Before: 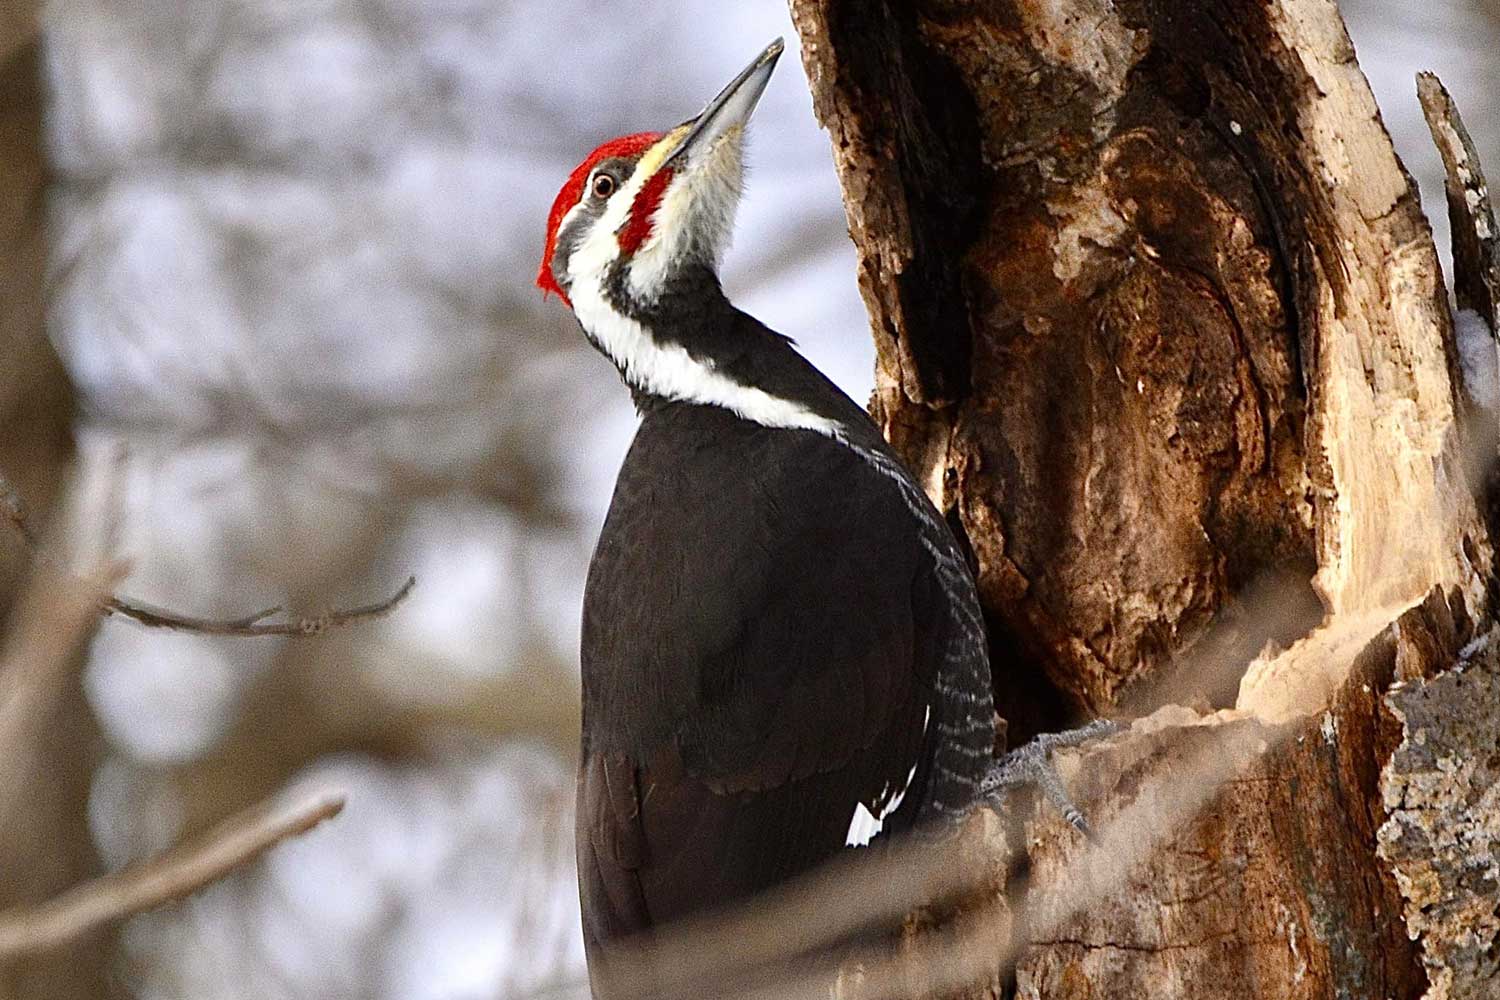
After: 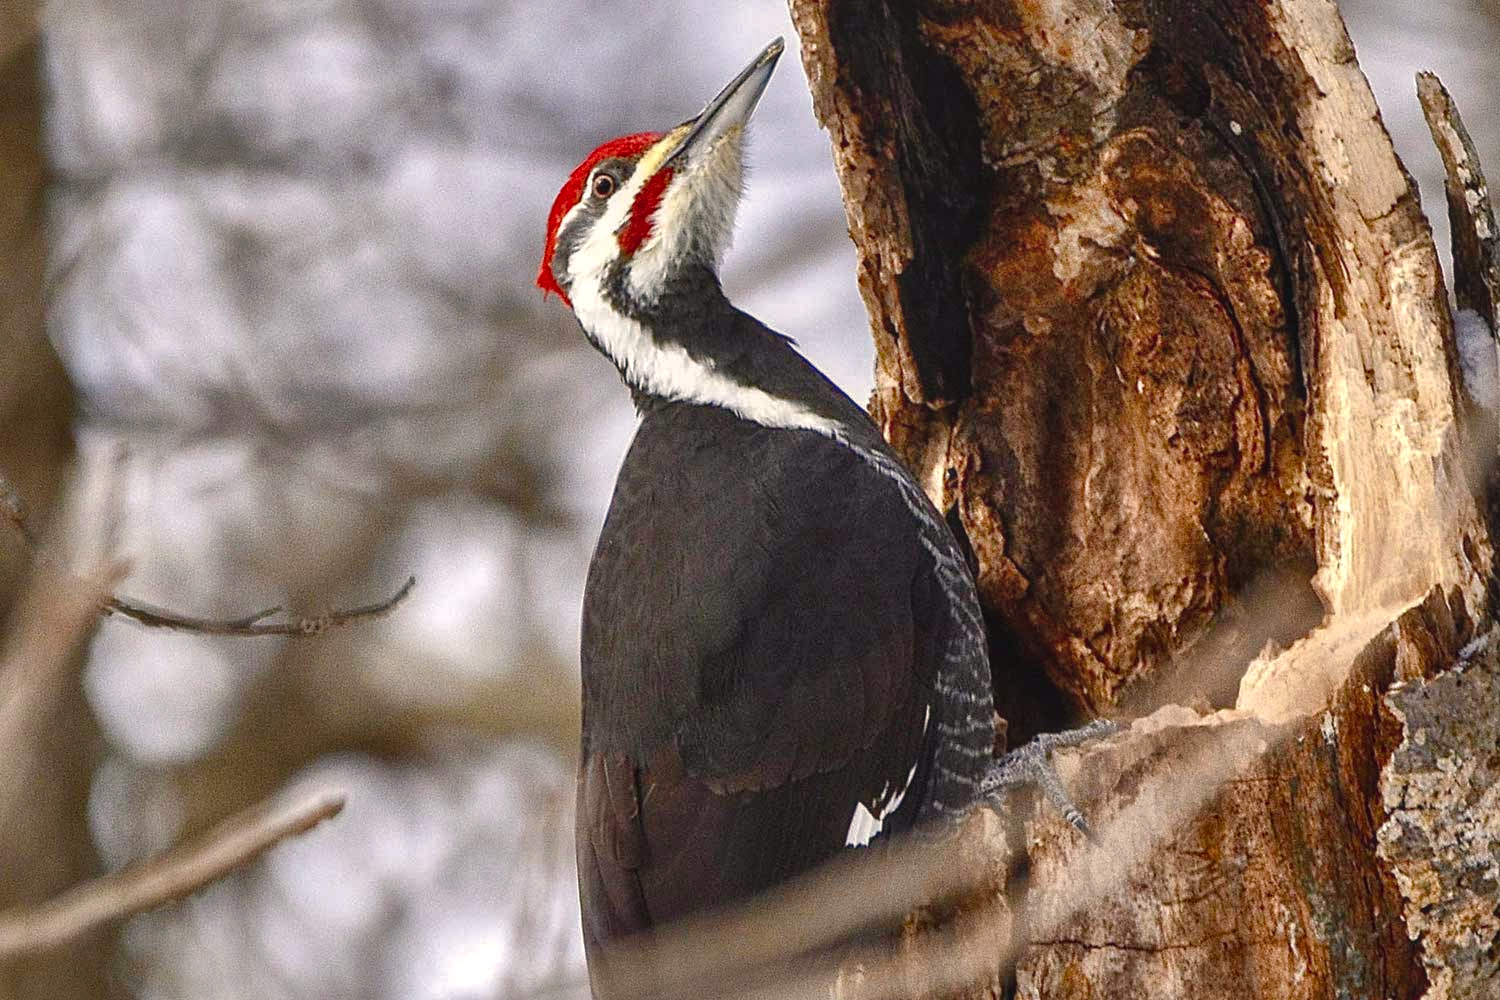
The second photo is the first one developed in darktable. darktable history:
color balance rgb: shadows lift › chroma 2%, shadows lift › hue 250°, power › hue 326.4°, highlights gain › chroma 2%, highlights gain › hue 64.8°, global offset › luminance 0.5%, global offset › hue 58.8°, perceptual saturation grading › highlights -25%, perceptual saturation grading › shadows 30%, global vibrance 15%
local contrast: detail 130%
shadows and highlights: on, module defaults
